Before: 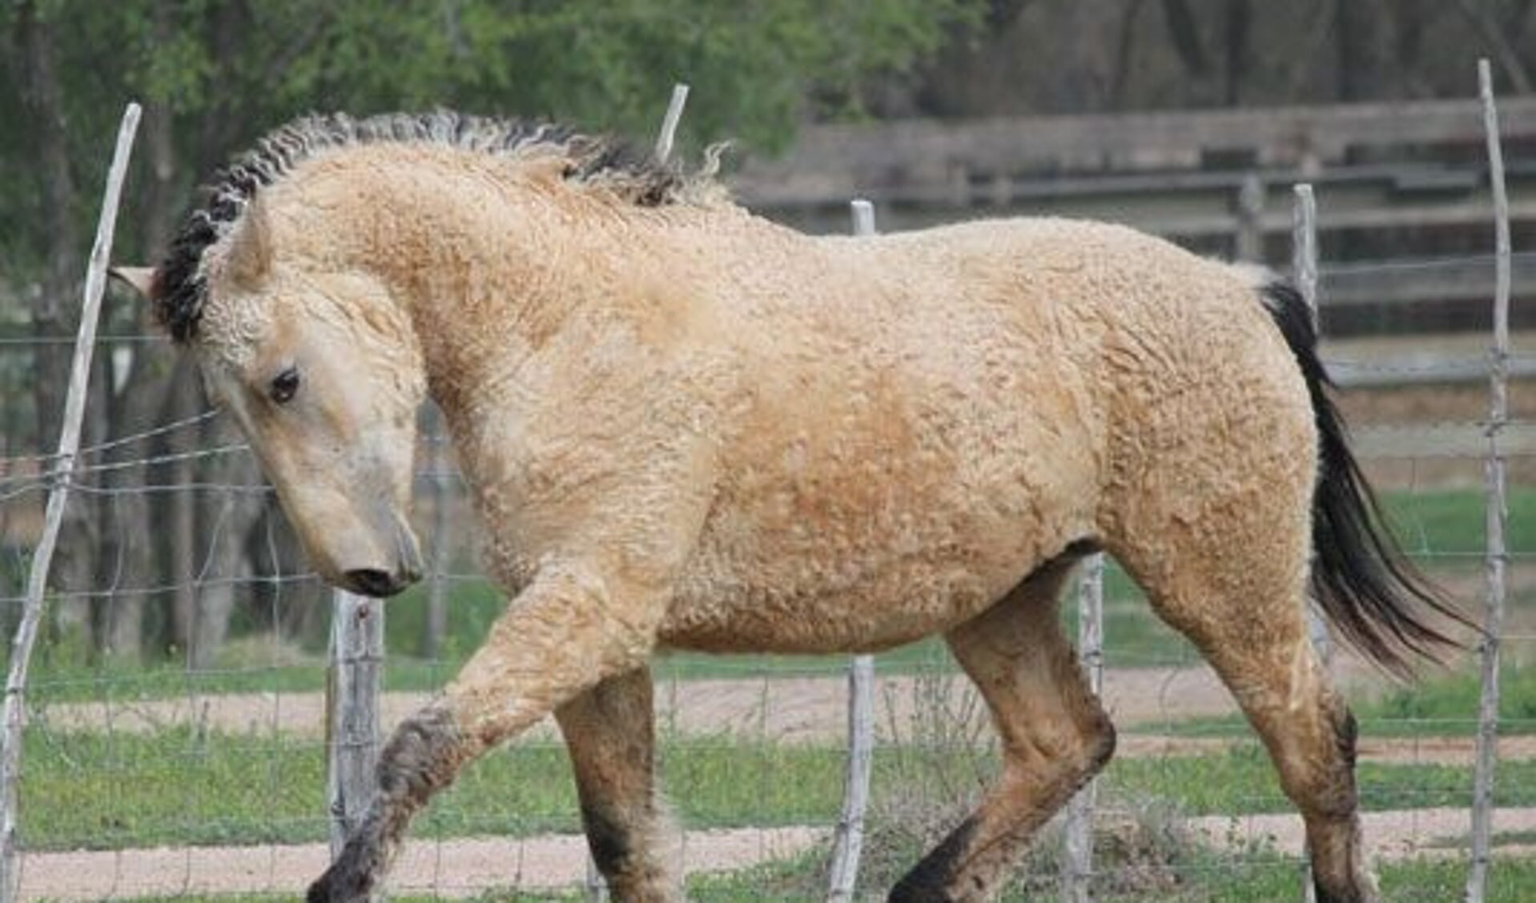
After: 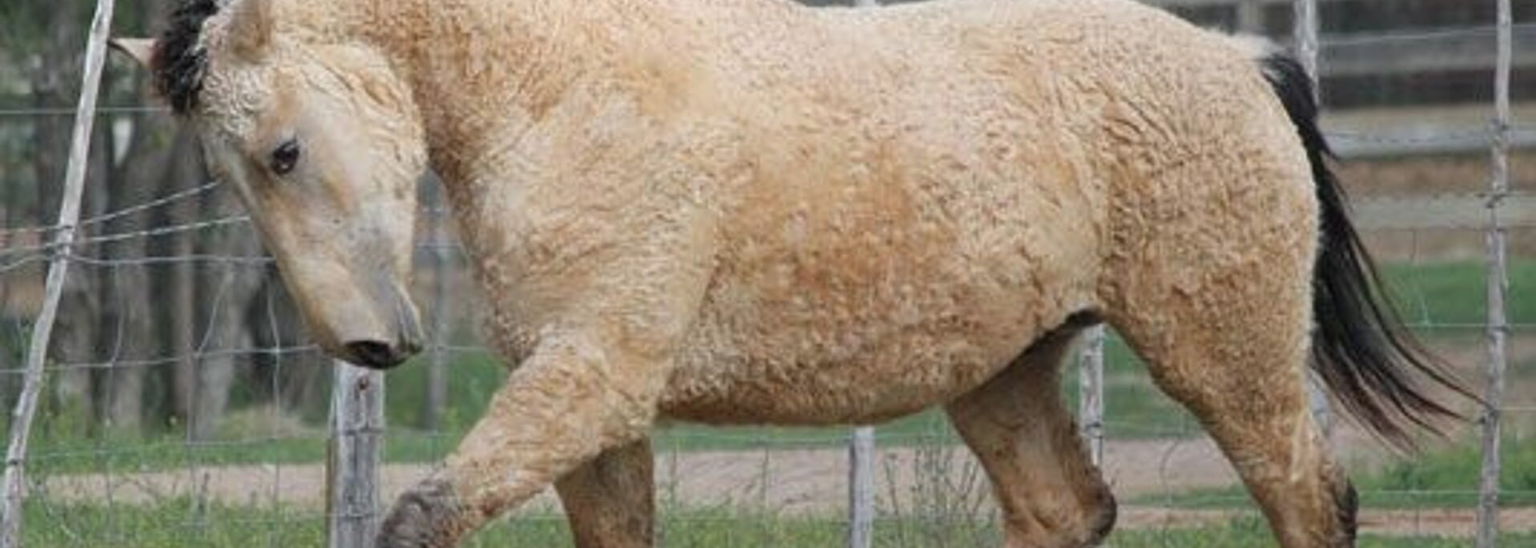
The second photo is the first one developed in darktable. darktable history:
crop and rotate: top 25.357%, bottom 13.942%
graduated density: rotation -180°, offset 24.95
